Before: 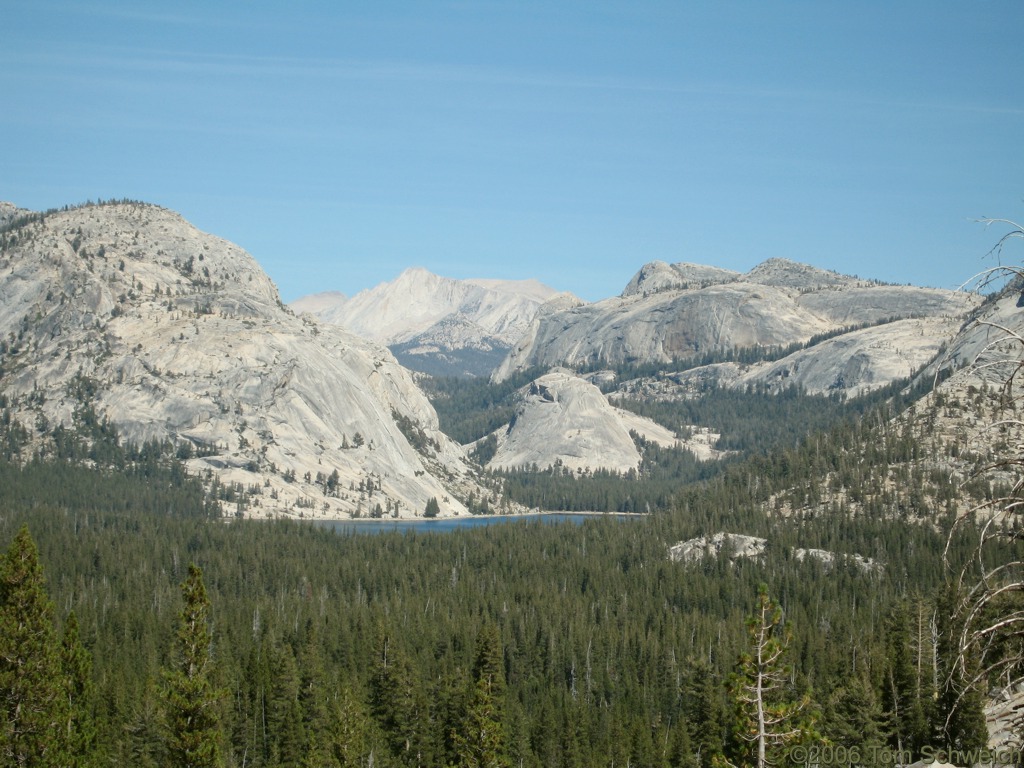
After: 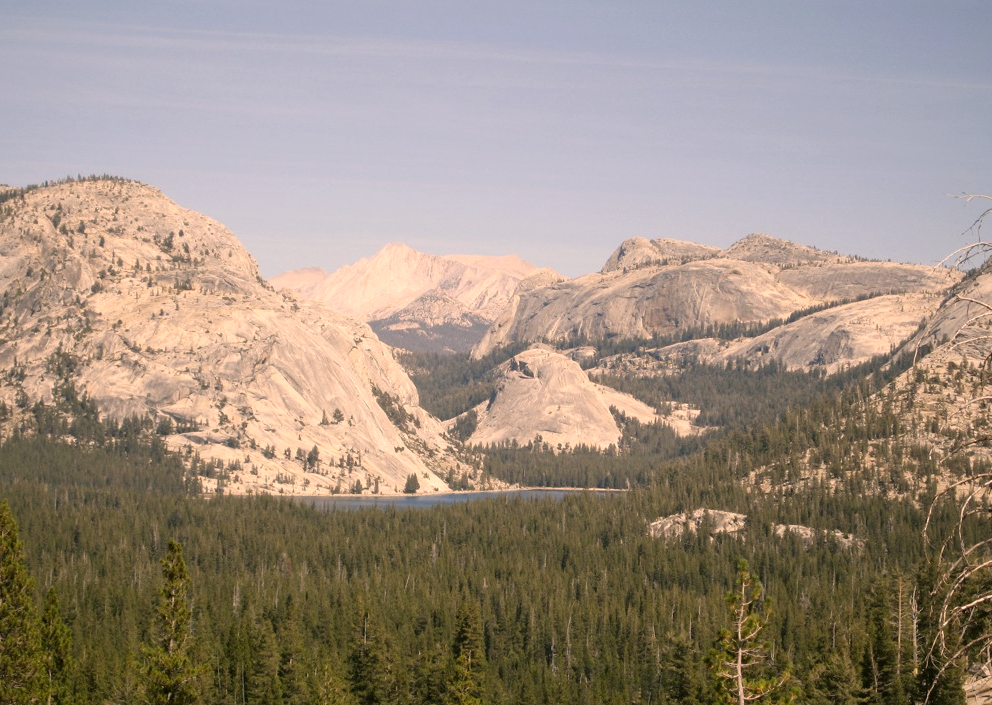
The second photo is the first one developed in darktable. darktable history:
contrast brightness saturation: saturation -0.05
color correction: highlights a* 17.88, highlights b* 18.79
exposure: exposure 0.191 EV, compensate highlight preservation false
crop: left 1.964%, top 3.251%, right 1.122%, bottom 4.933%
